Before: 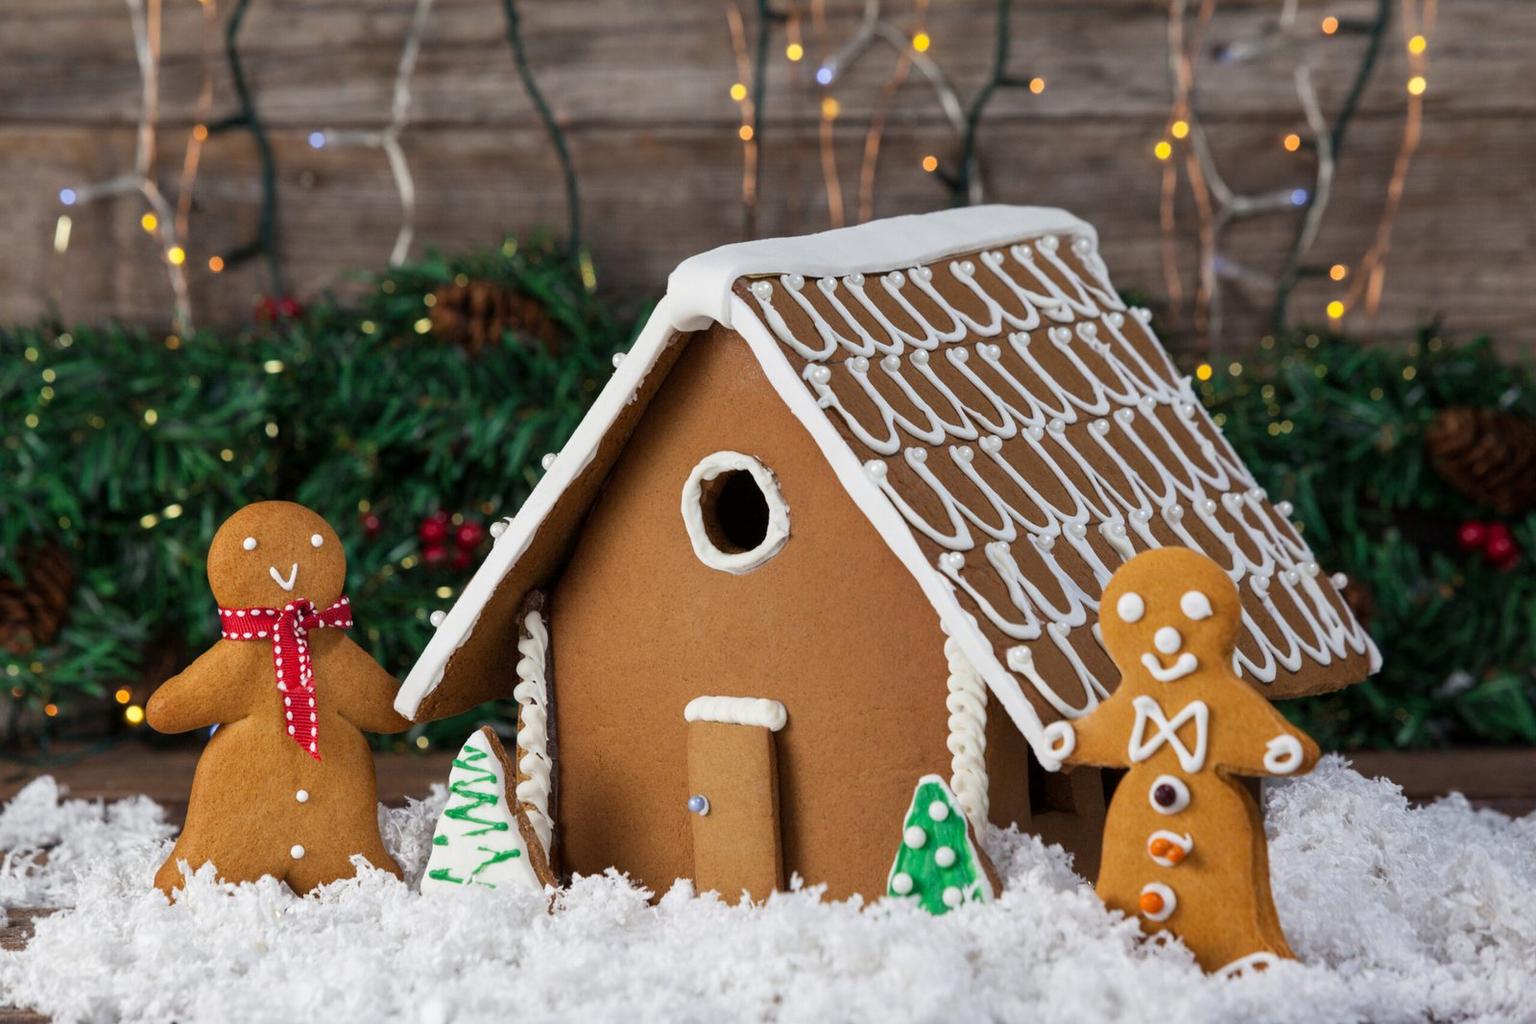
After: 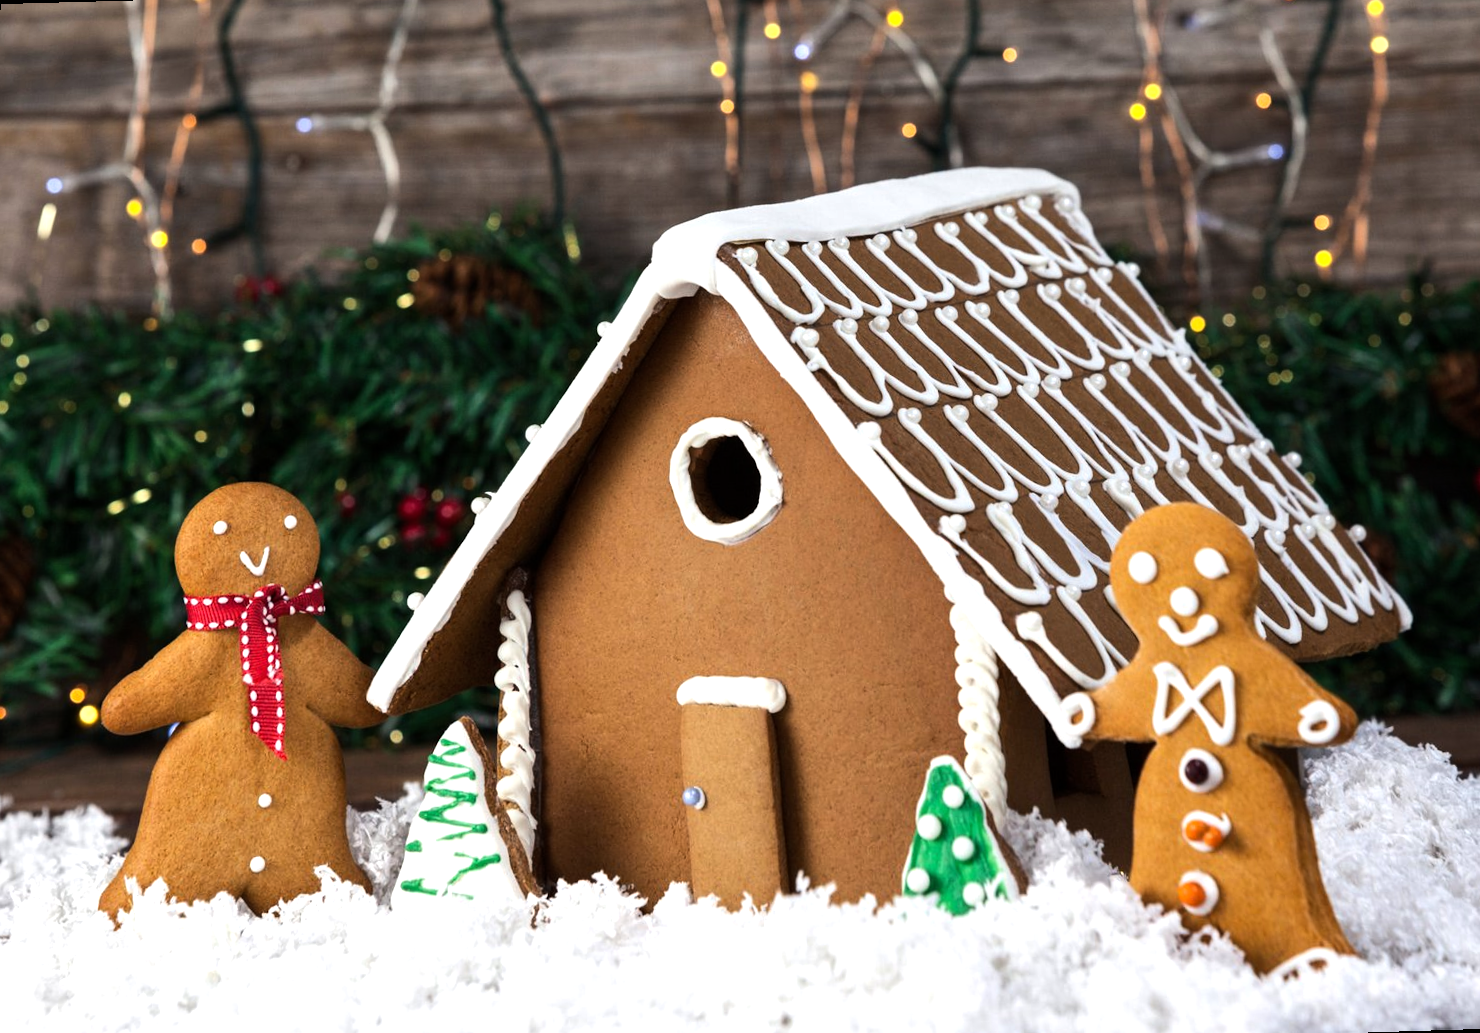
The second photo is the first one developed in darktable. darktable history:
tone equalizer: -8 EV -0.75 EV, -7 EV -0.7 EV, -6 EV -0.6 EV, -5 EV -0.4 EV, -3 EV 0.4 EV, -2 EV 0.6 EV, -1 EV 0.7 EV, +0 EV 0.75 EV, edges refinement/feathering 500, mask exposure compensation -1.57 EV, preserve details no
rotate and perspective: rotation -1.68°, lens shift (vertical) -0.146, crop left 0.049, crop right 0.912, crop top 0.032, crop bottom 0.96
